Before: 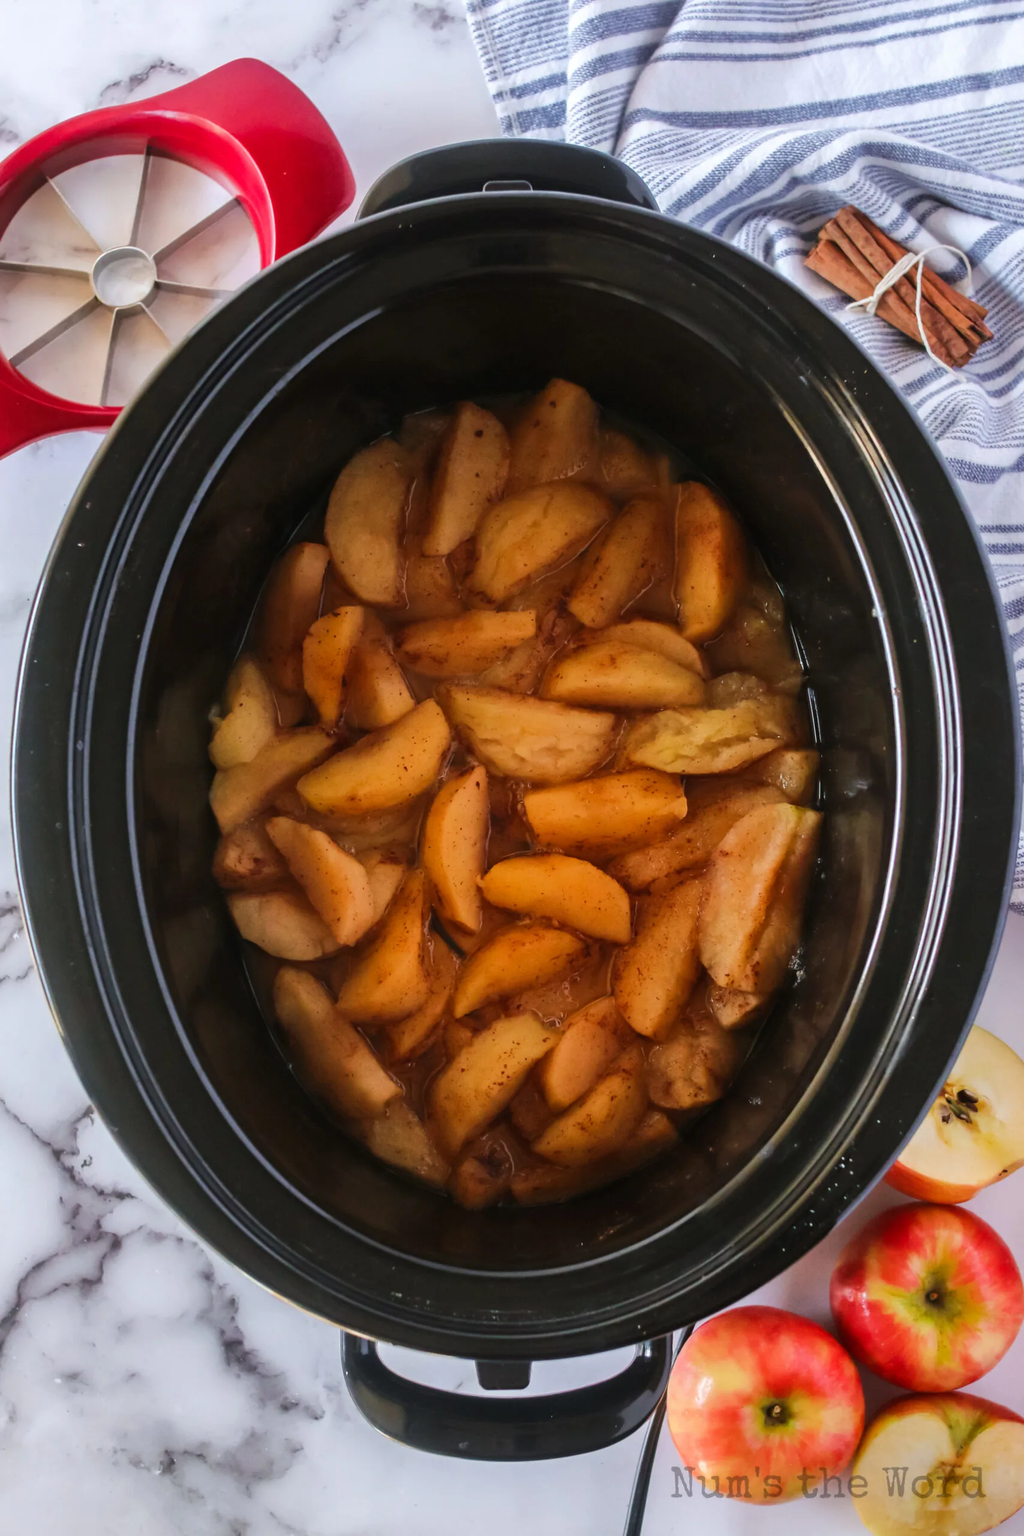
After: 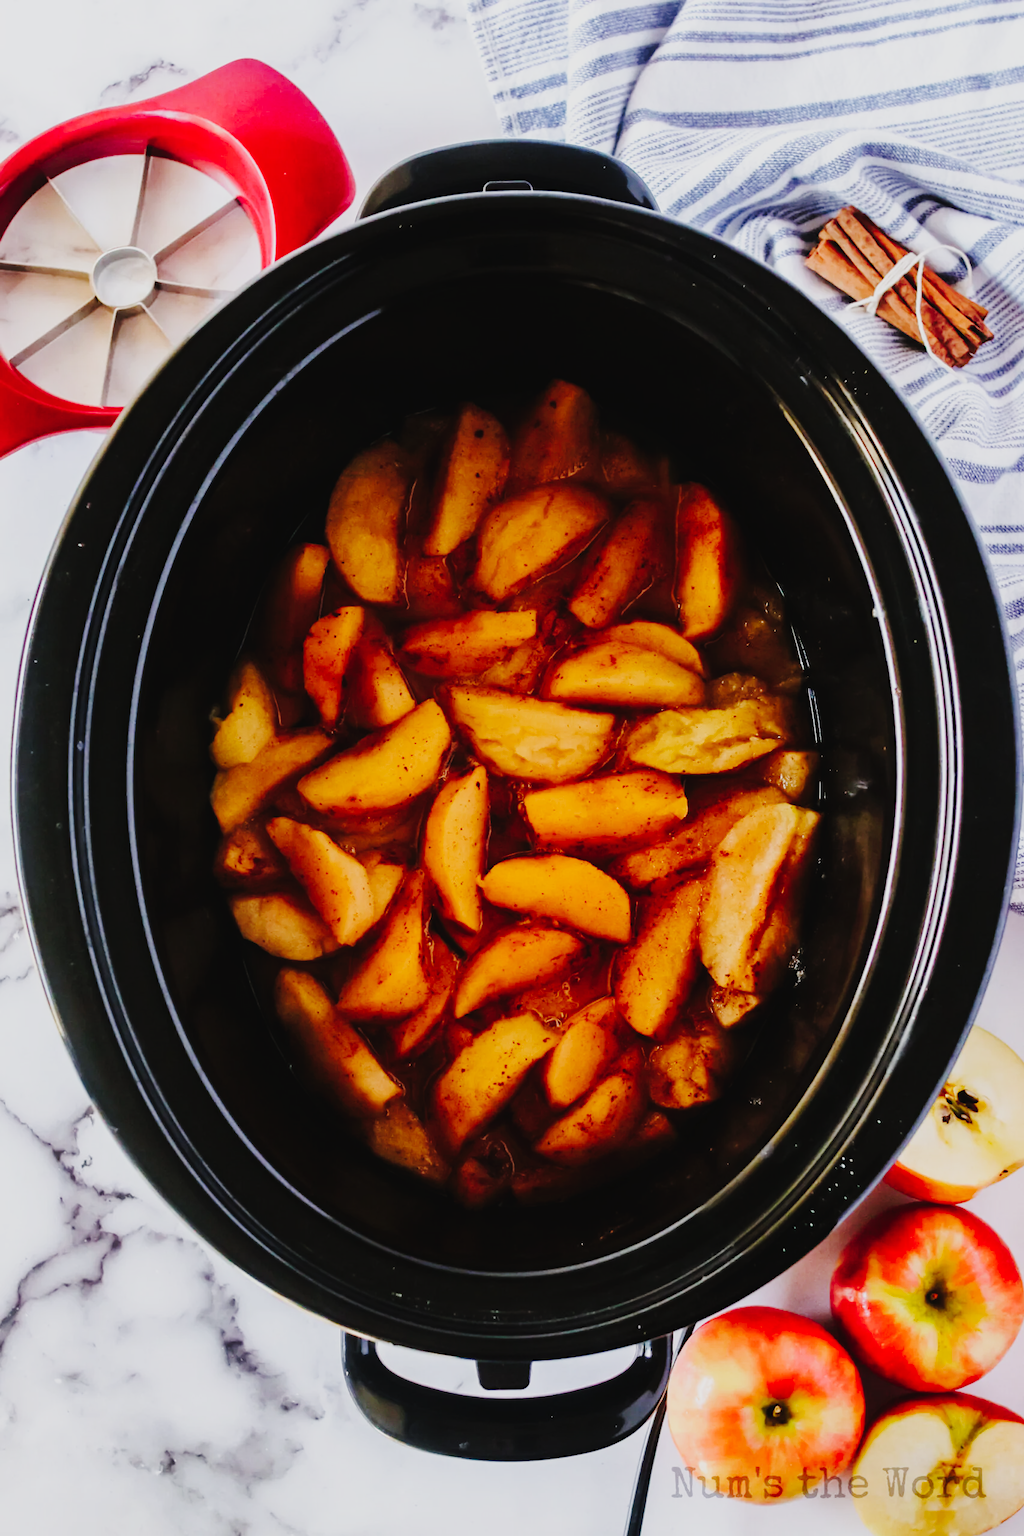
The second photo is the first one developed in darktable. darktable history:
sigmoid: skew -0.2, preserve hue 0%, red attenuation 0.1, red rotation 0.035, green attenuation 0.1, green rotation -0.017, blue attenuation 0.15, blue rotation -0.052, base primaries Rec2020
tone curve: curves: ch0 [(0, 0) (0.003, 0.023) (0.011, 0.029) (0.025, 0.037) (0.044, 0.047) (0.069, 0.057) (0.1, 0.075) (0.136, 0.103) (0.177, 0.145) (0.224, 0.193) (0.277, 0.266) (0.335, 0.362) (0.399, 0.473) (0.468, 0.569) (0.543, 0.655) (0.623, 0.73) (0.709, 0.804) (0.801, 0.874) (0.898, 0.924) (1, 1)], preserve colors none
